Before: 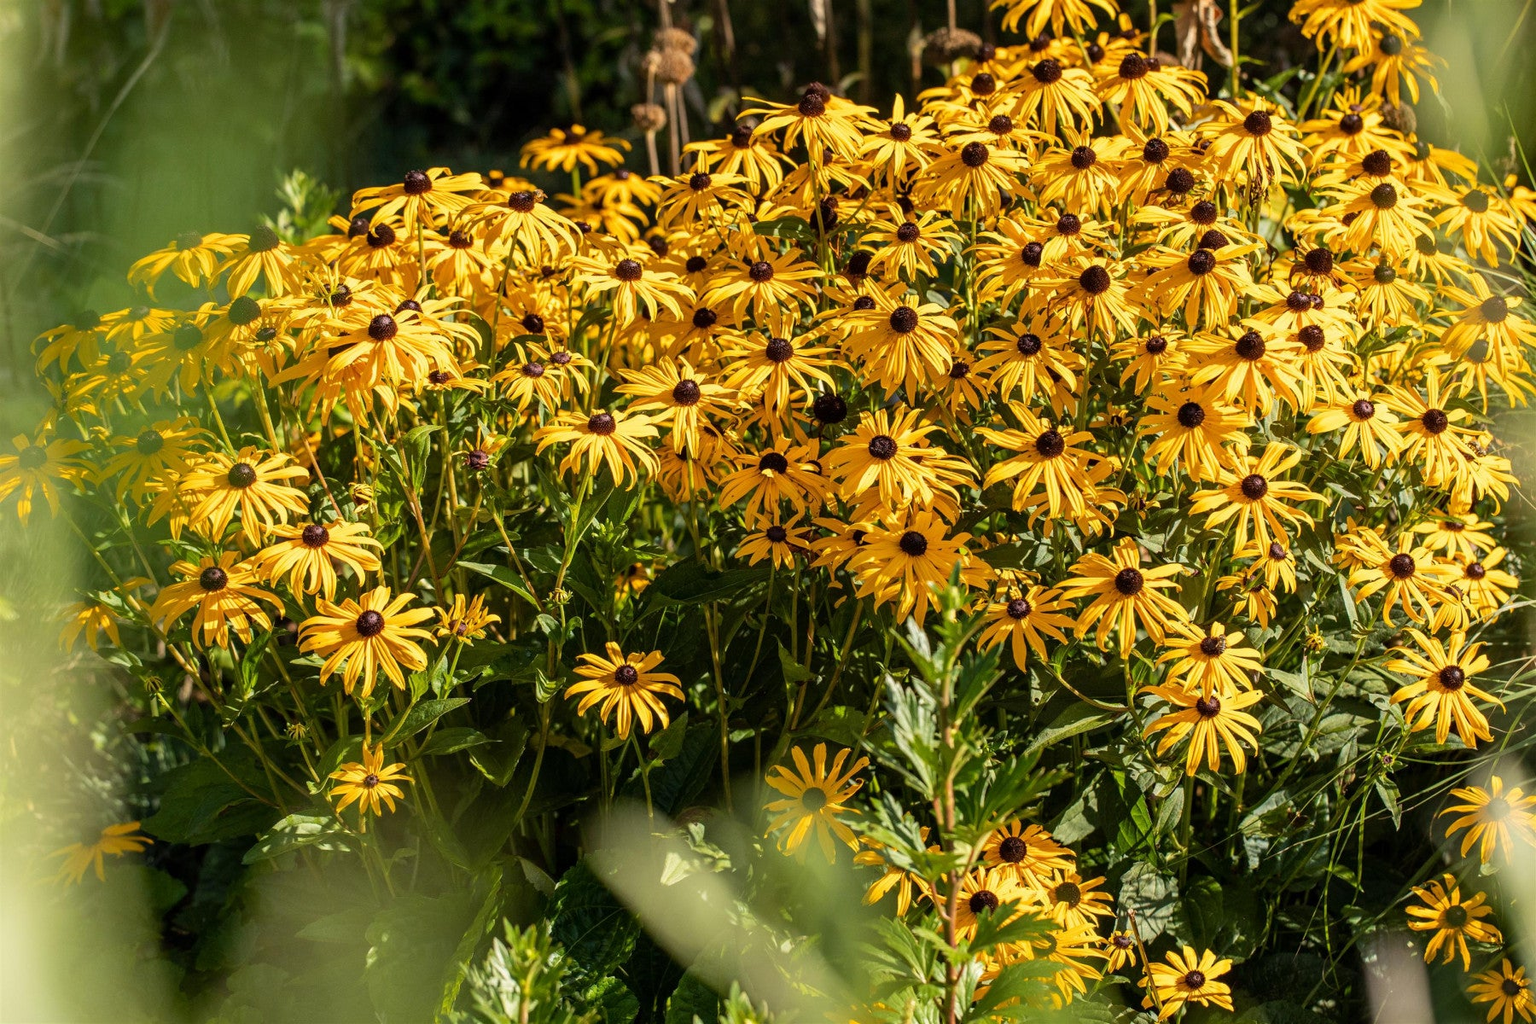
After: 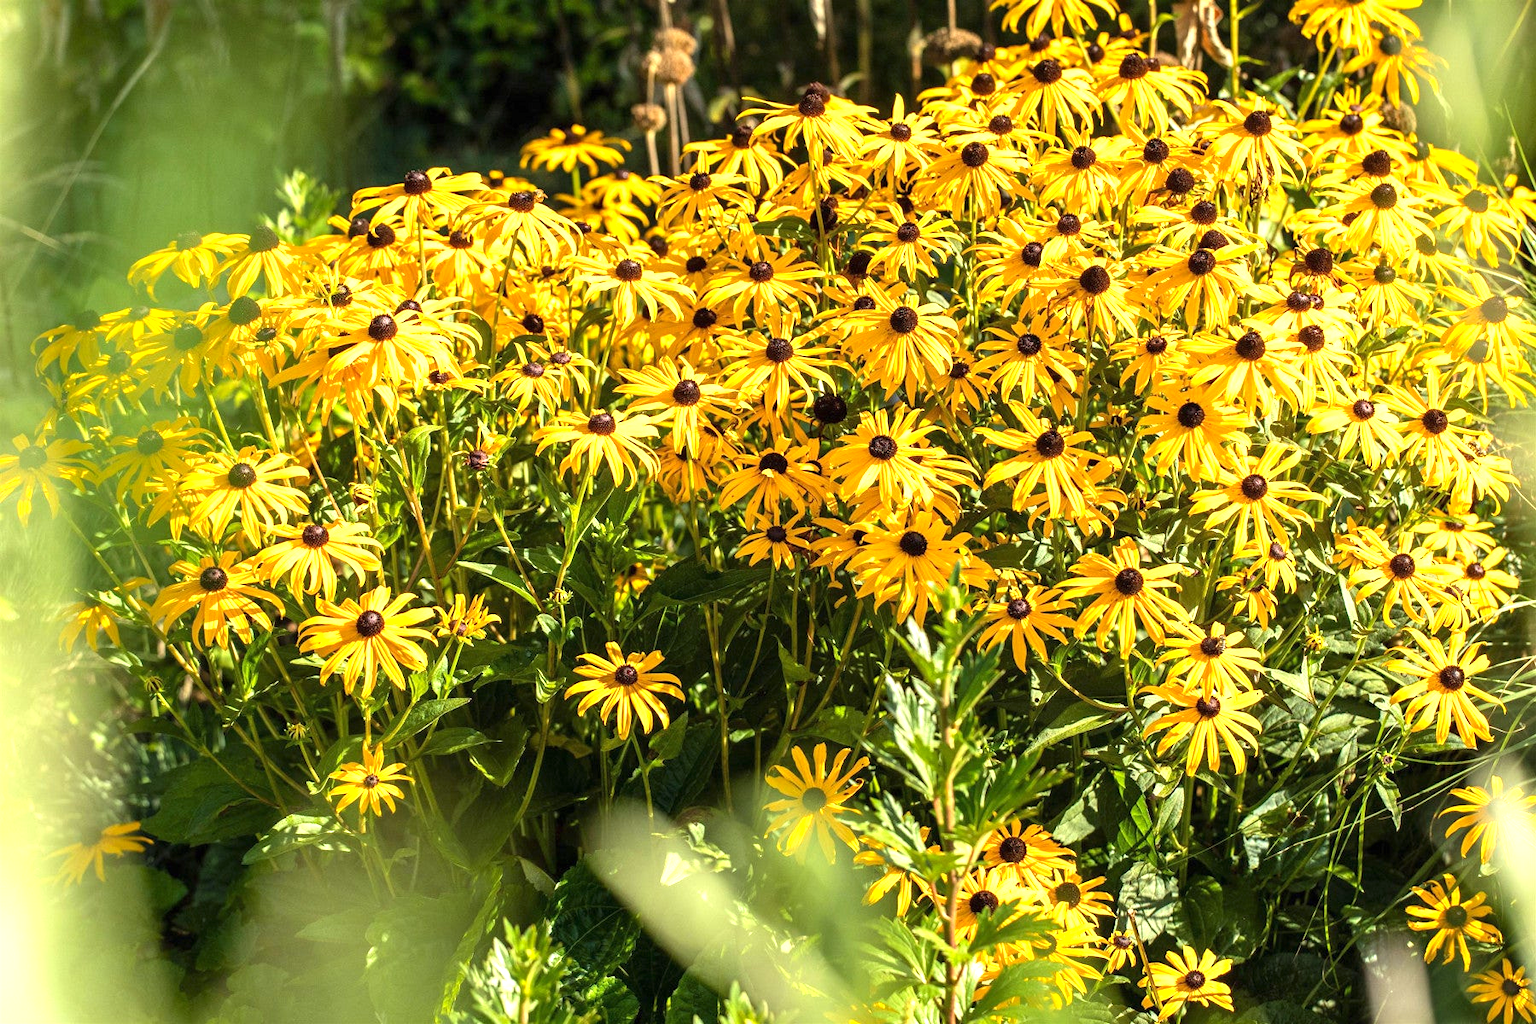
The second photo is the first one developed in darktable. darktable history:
exposure: black level correction 0, exposure 1 EV, compensate exposure bias true, compensate highlight preservation false
color correction: highlights a* -4.73, highlights b* 5.06, saturation 0.97
